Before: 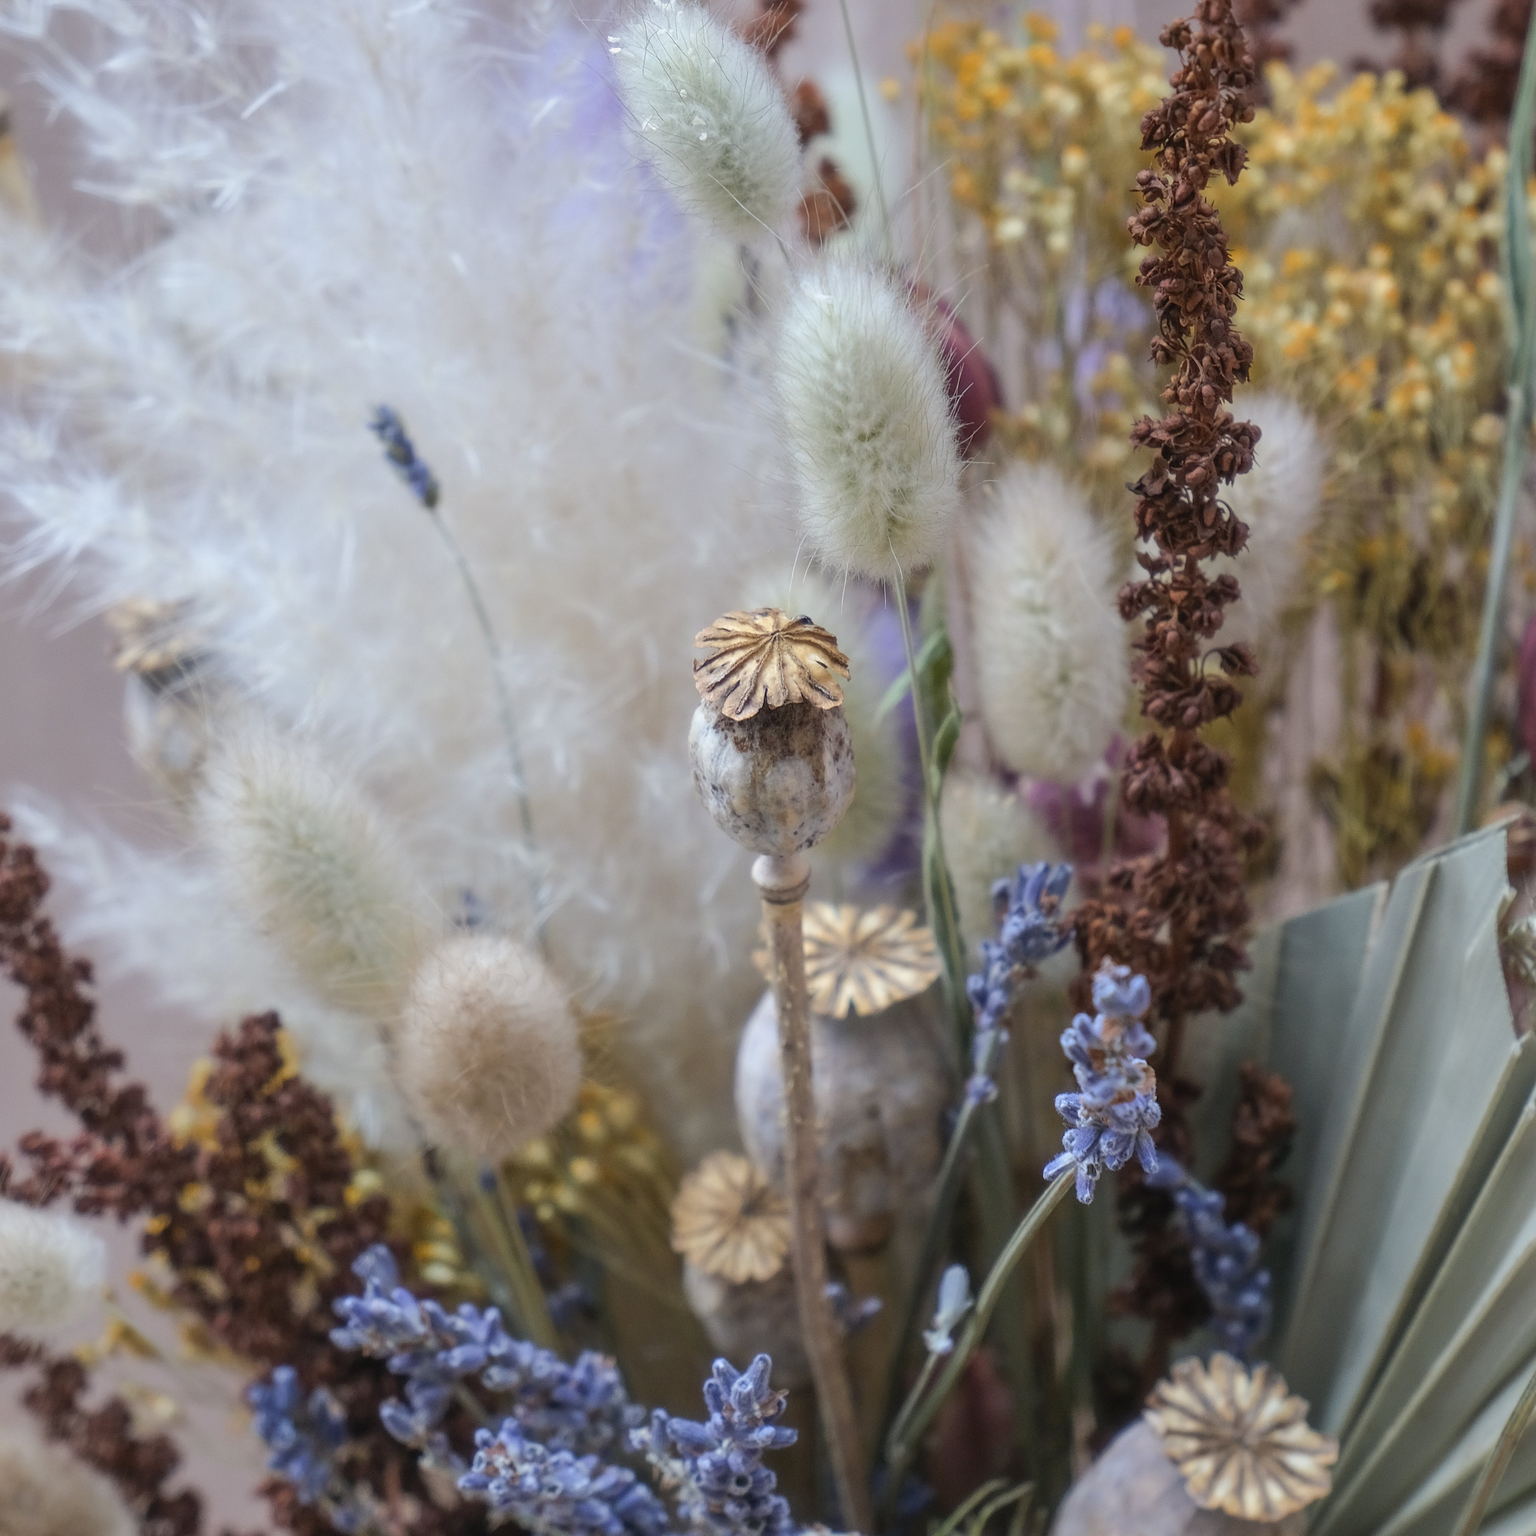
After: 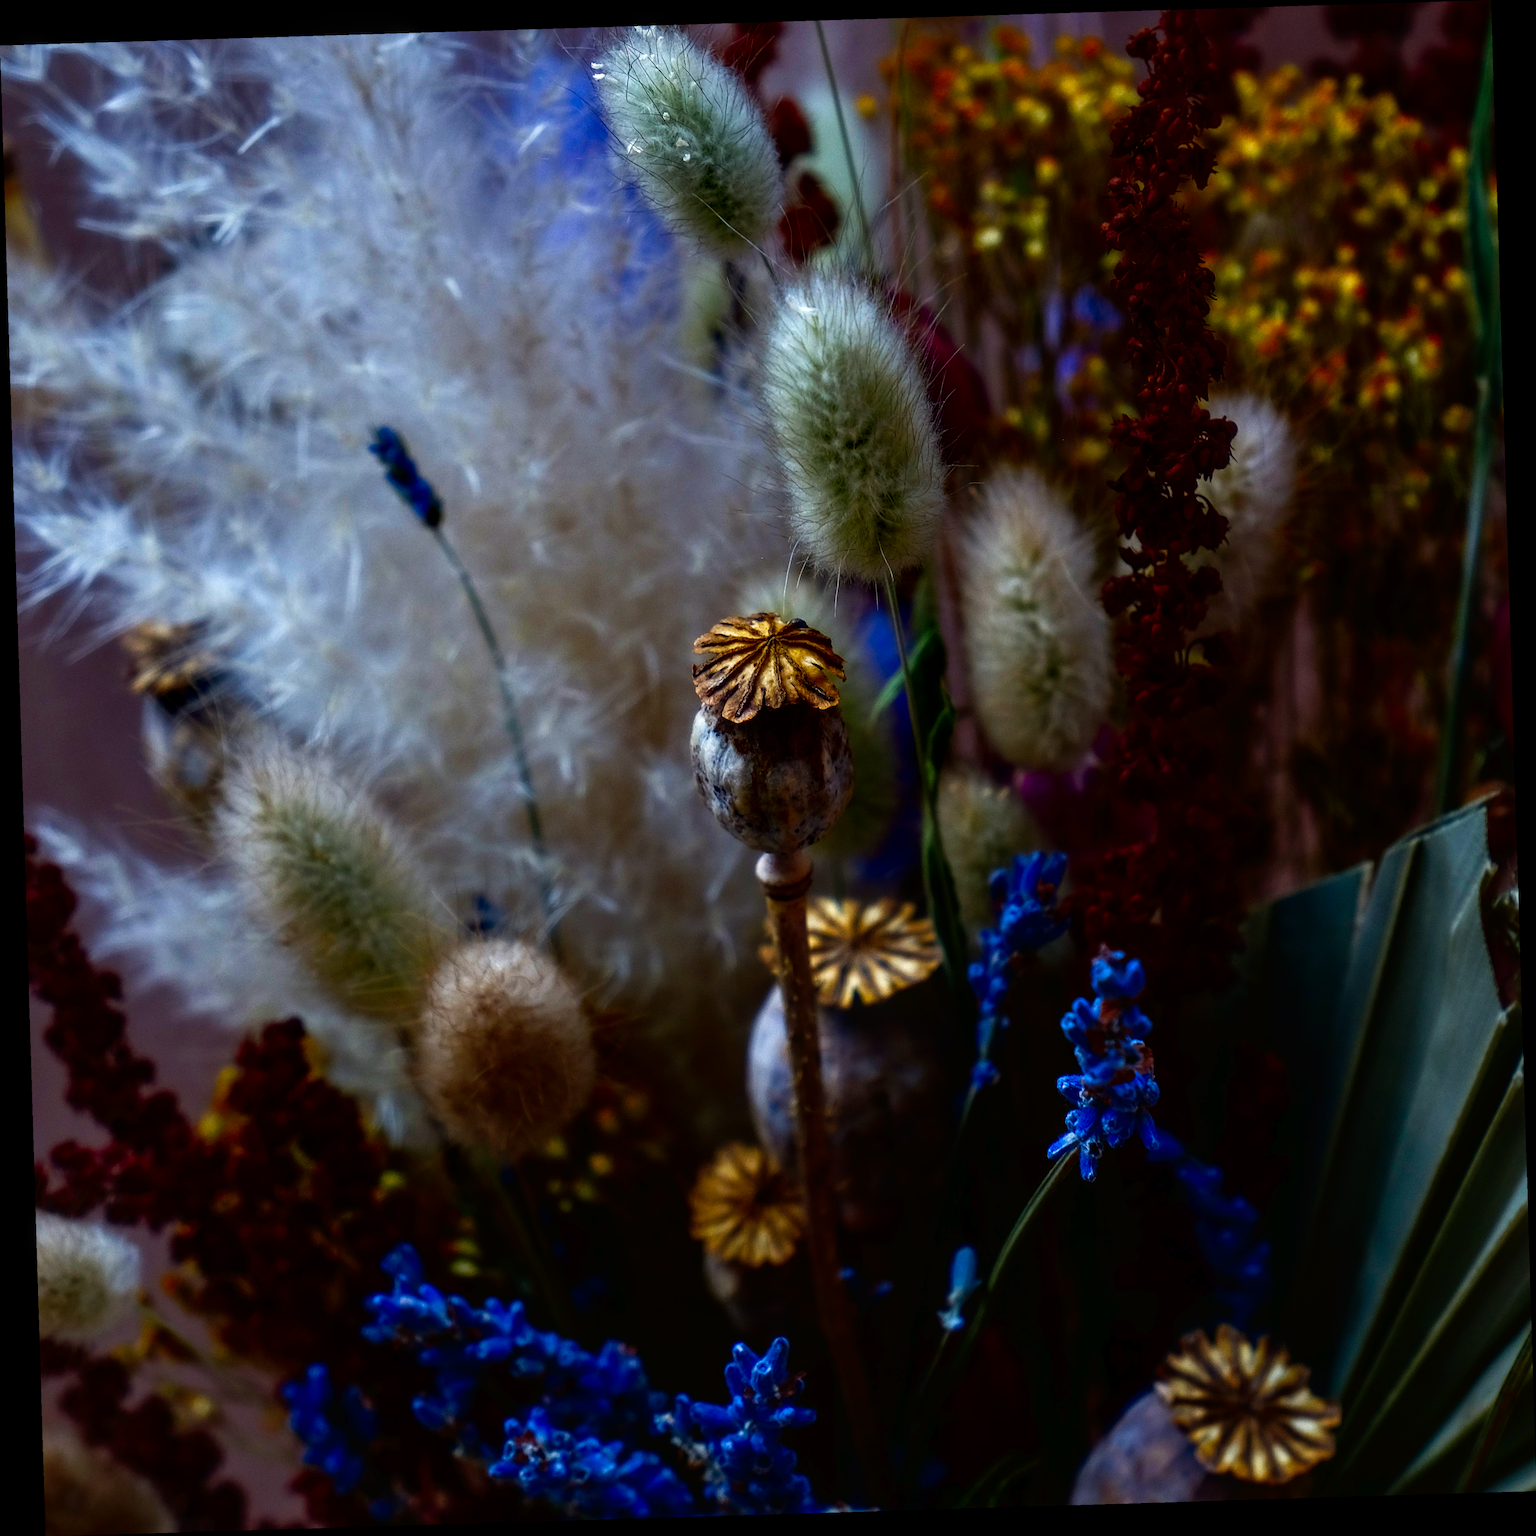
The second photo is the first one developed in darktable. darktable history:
contrast brightness saturation: brightness -1, saturation 1
local contrast: on, module defaults
tone curve: curves: ch0 [(0, 0) (0.003, 0.016) (0.011, 0.016) (0.025, 0.016) (0.044, 0.017) (0.069, 0.026) (0.1, 0.044) (0.136, 0.074) (0.177, 0.121) (0.224, 0.183) (0.277, 0.248) (0.335, 0.326) (0.399, 0.413) (0.468, 0.511) (0.543, 0.612) (0.623, 0.717) (0.709, 0.818) (0.801, 0.911) (0.898, 0.979) (1, 1)], preserve colors none
rotate and perspective: rotation -1.75°, automatic cropping off
